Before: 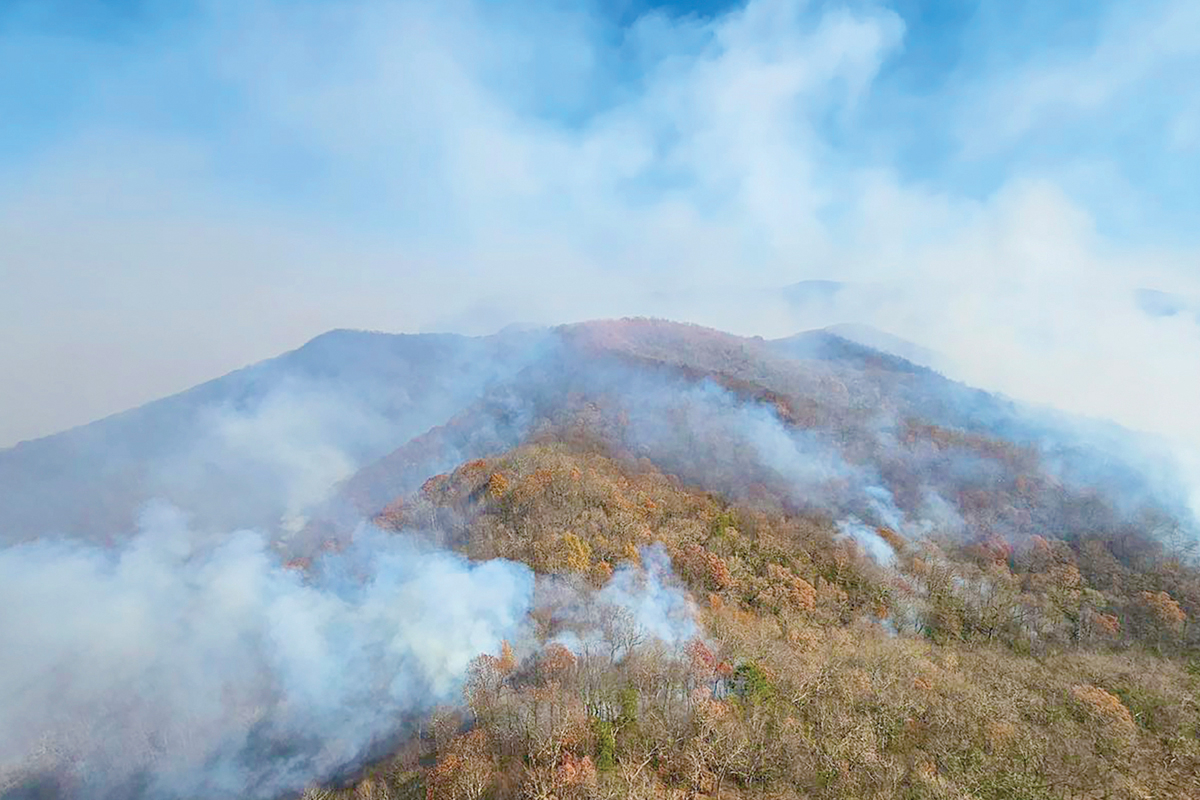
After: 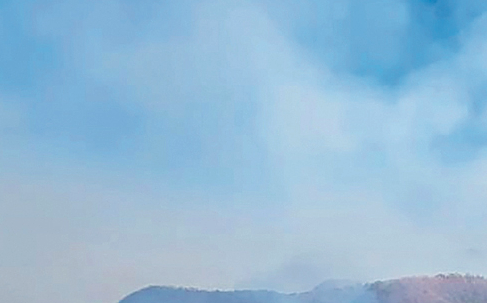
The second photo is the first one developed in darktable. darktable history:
crop: left 15.452%, top 5.459%, right 43.956%, bottom 56.62%
shadows and highlights: low approximation 0.01, soften with gaussian
sharpen: on, module defaults
